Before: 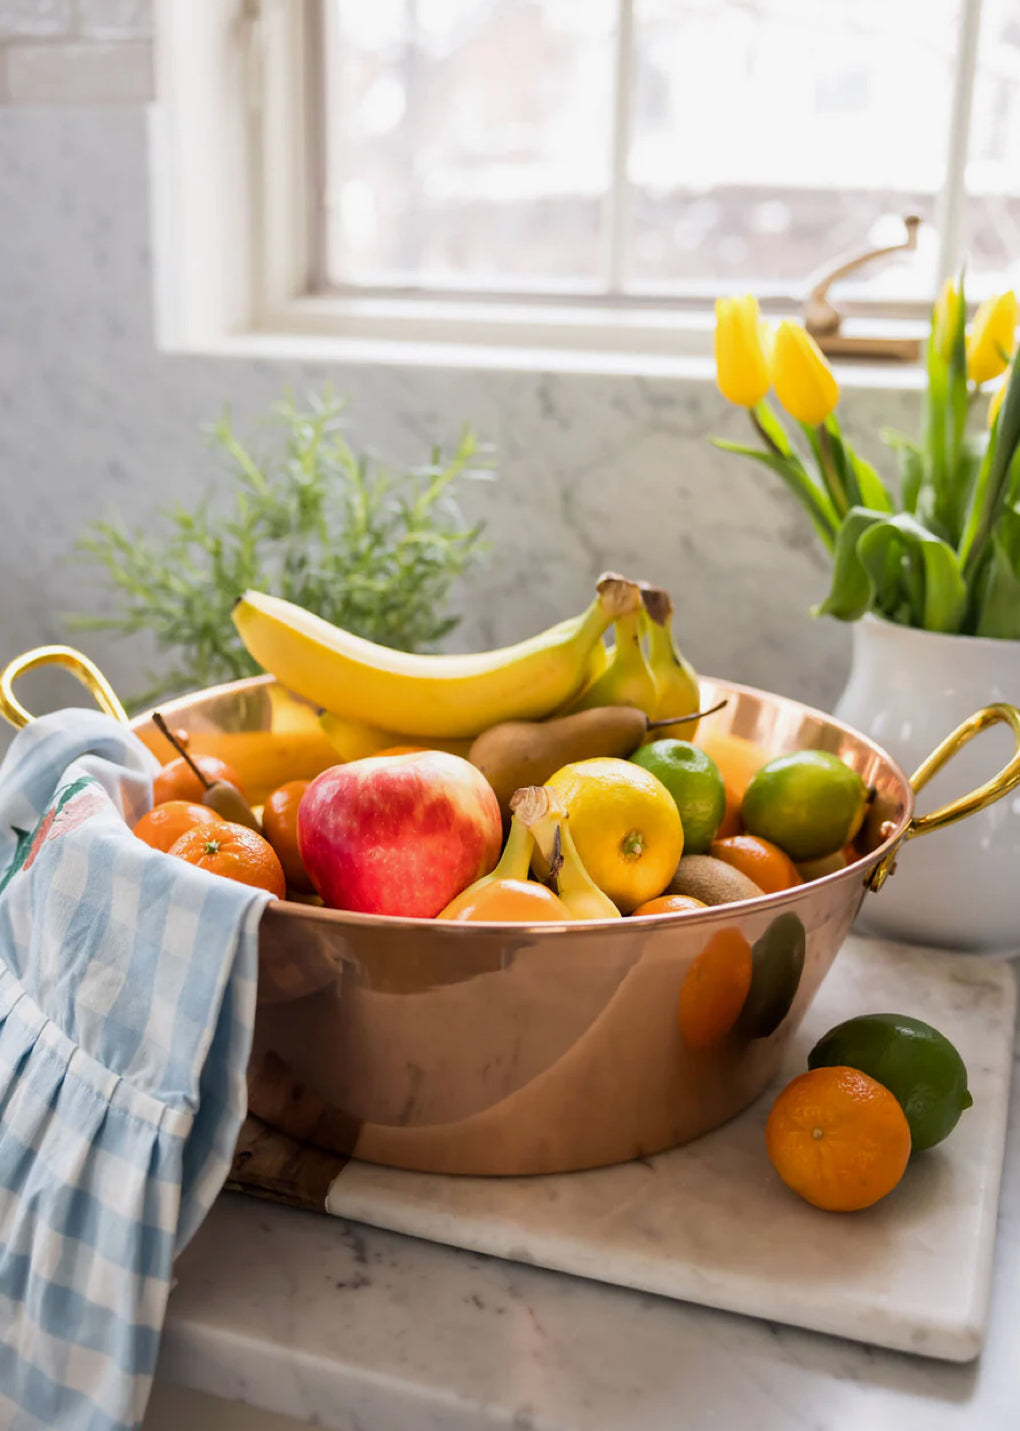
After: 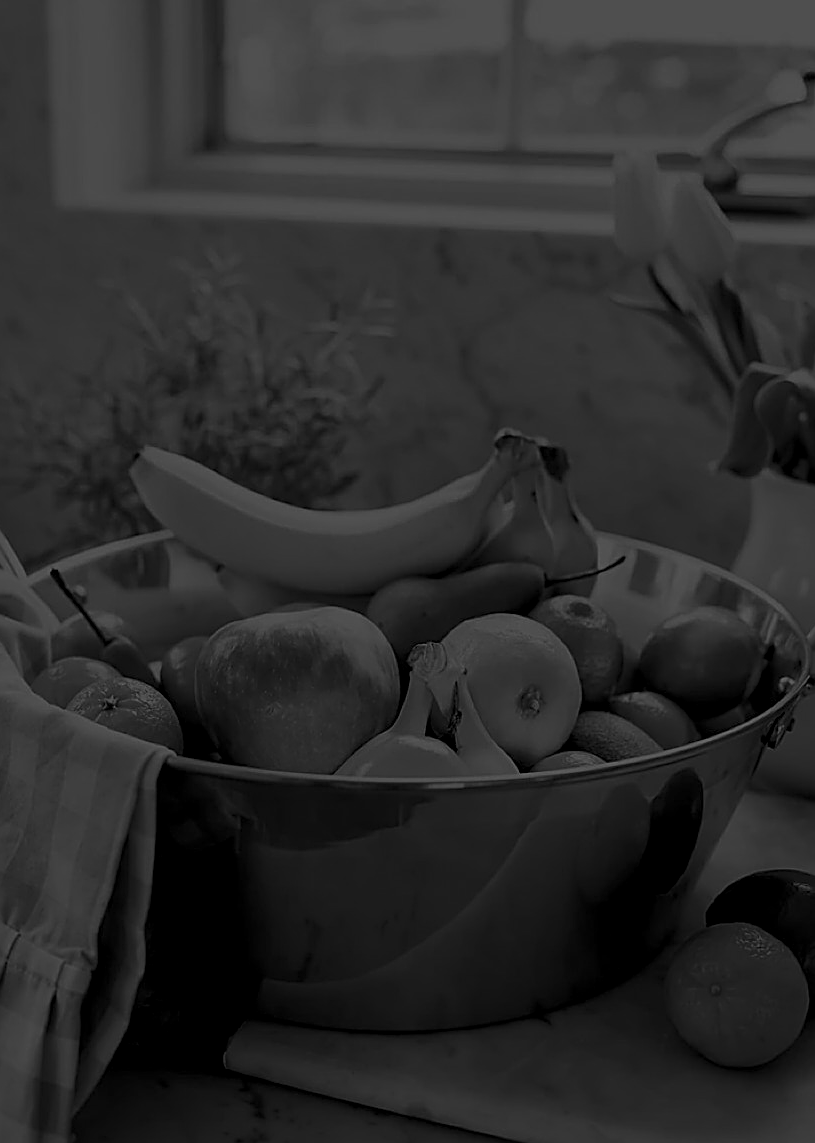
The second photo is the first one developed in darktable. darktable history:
crop and rotate: left 10.071%, top 10.071%, right 10.02%, bottom 10.02%
contrast brightness saturation: contrast -0.1, saturation -0.1
monochrome: a 30.25, b 92.03
white balance: red 1.042, blue 1.17
sharpen: radius 1.685, amount 1.294
shadows and highlights: shadows 12, white point adjustment 1.2, soften with gaussian
colorize: hue 90°, saturation 19%, lightness 1.59%, version 1
